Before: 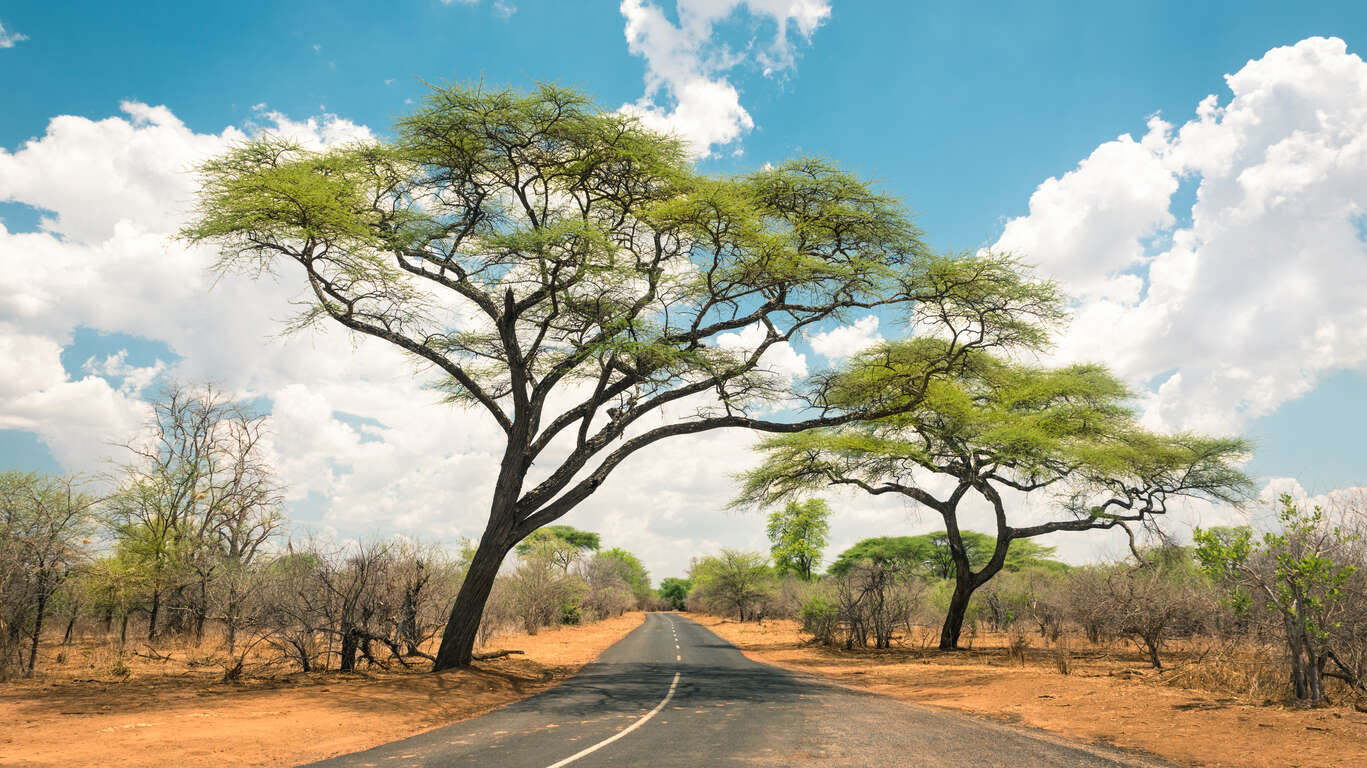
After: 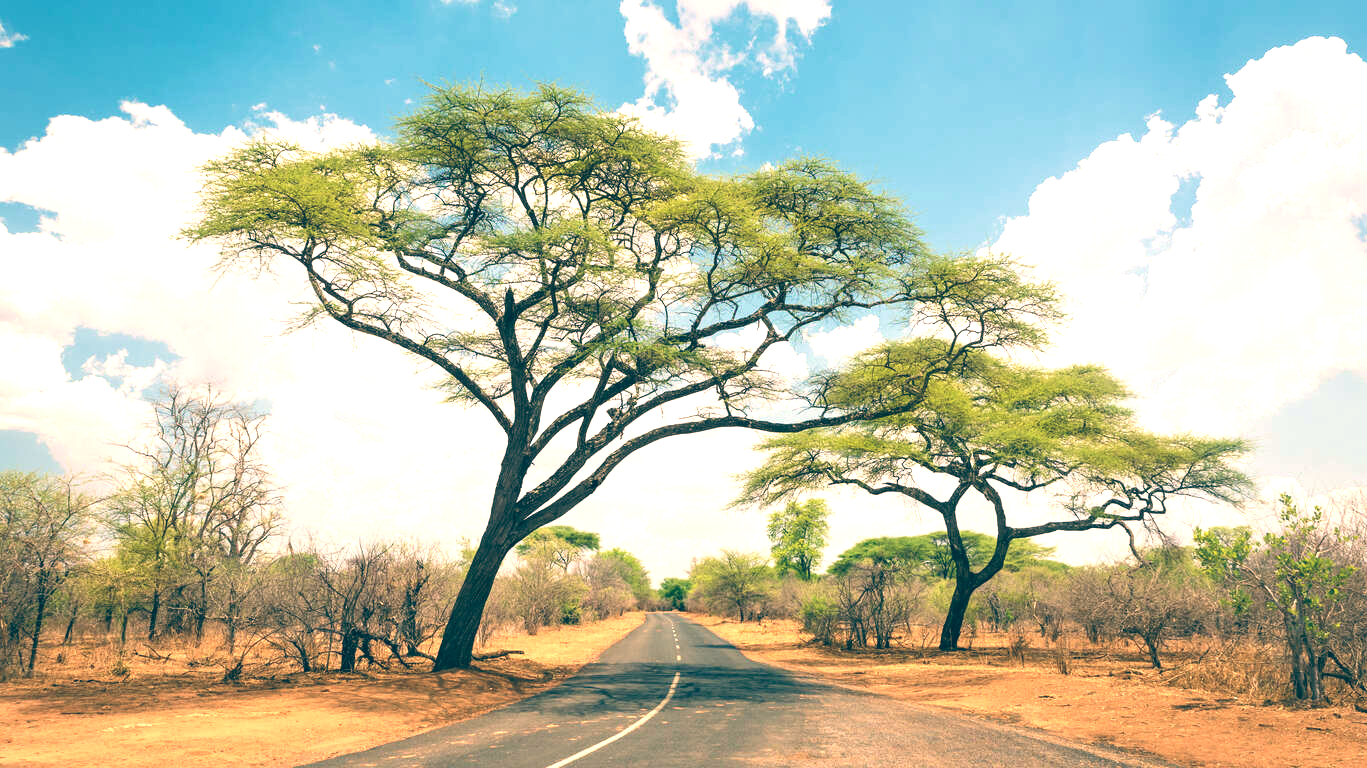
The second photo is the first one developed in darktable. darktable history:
velvia: strength 21.76%
color balance: lift [1.006, 0.985, 1.002, 1.015], gamma [1, 0.953, 1.008, 1.047], gain [1.076, 1.13, 1.004, 0.87]
exposure: exposure 0.556 EV, compensate highlight preservation false
